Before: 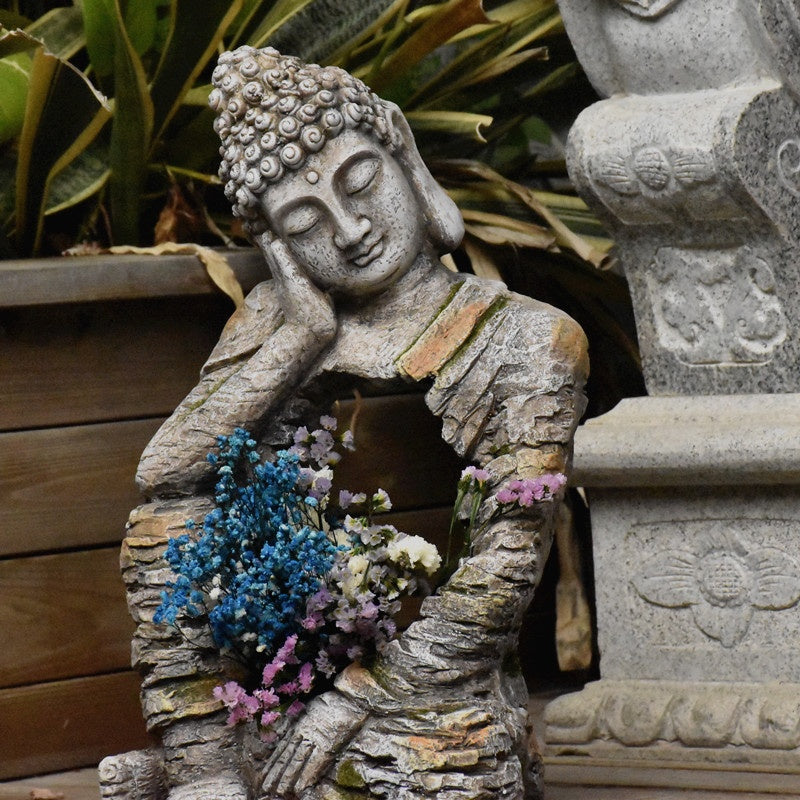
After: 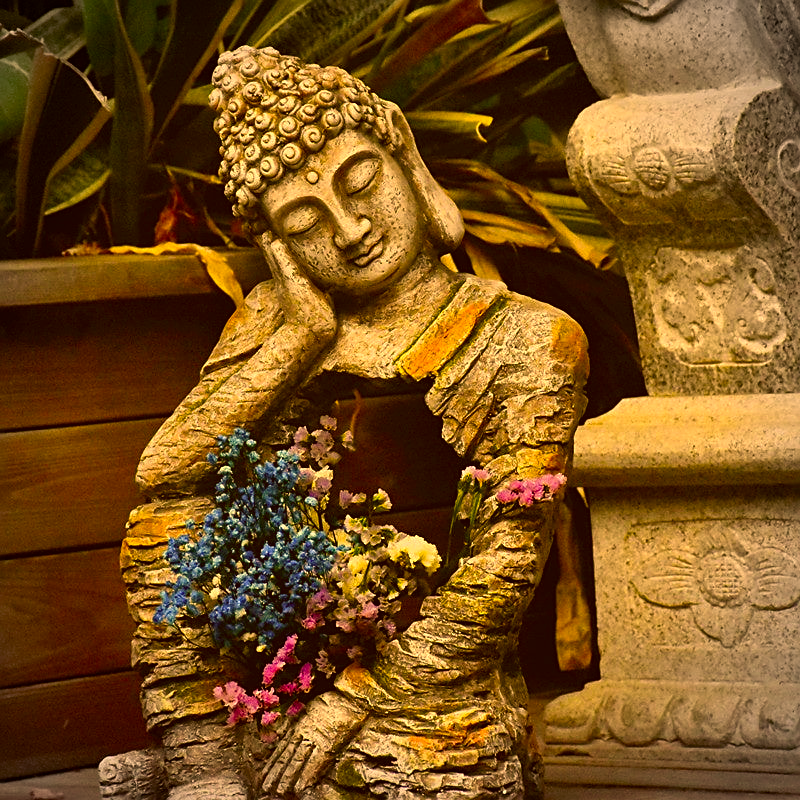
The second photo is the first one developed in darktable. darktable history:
vignetting: on, module defaults
color correction: highlights a* 10.44, highlights b* 30.04, shadows a* 2.73, shadows b* 17.51, saturation 1.72
color balance rgb: shadows lift › chroma 1%, shadows lift › hue 28.8°, power › hue 60°, highlights gain › chroma 1%, highlights gain › hue 60°, global offset › luminance 0.25%, perceptual saturation grading › highlights -20%, perceptual saturation grading › shadows 20%, perceptual brilliance grading › highlights 10%, perceptual brilliance grading › shadows -5%, global vibrance 19.67%
sharpen: on, module defaults
